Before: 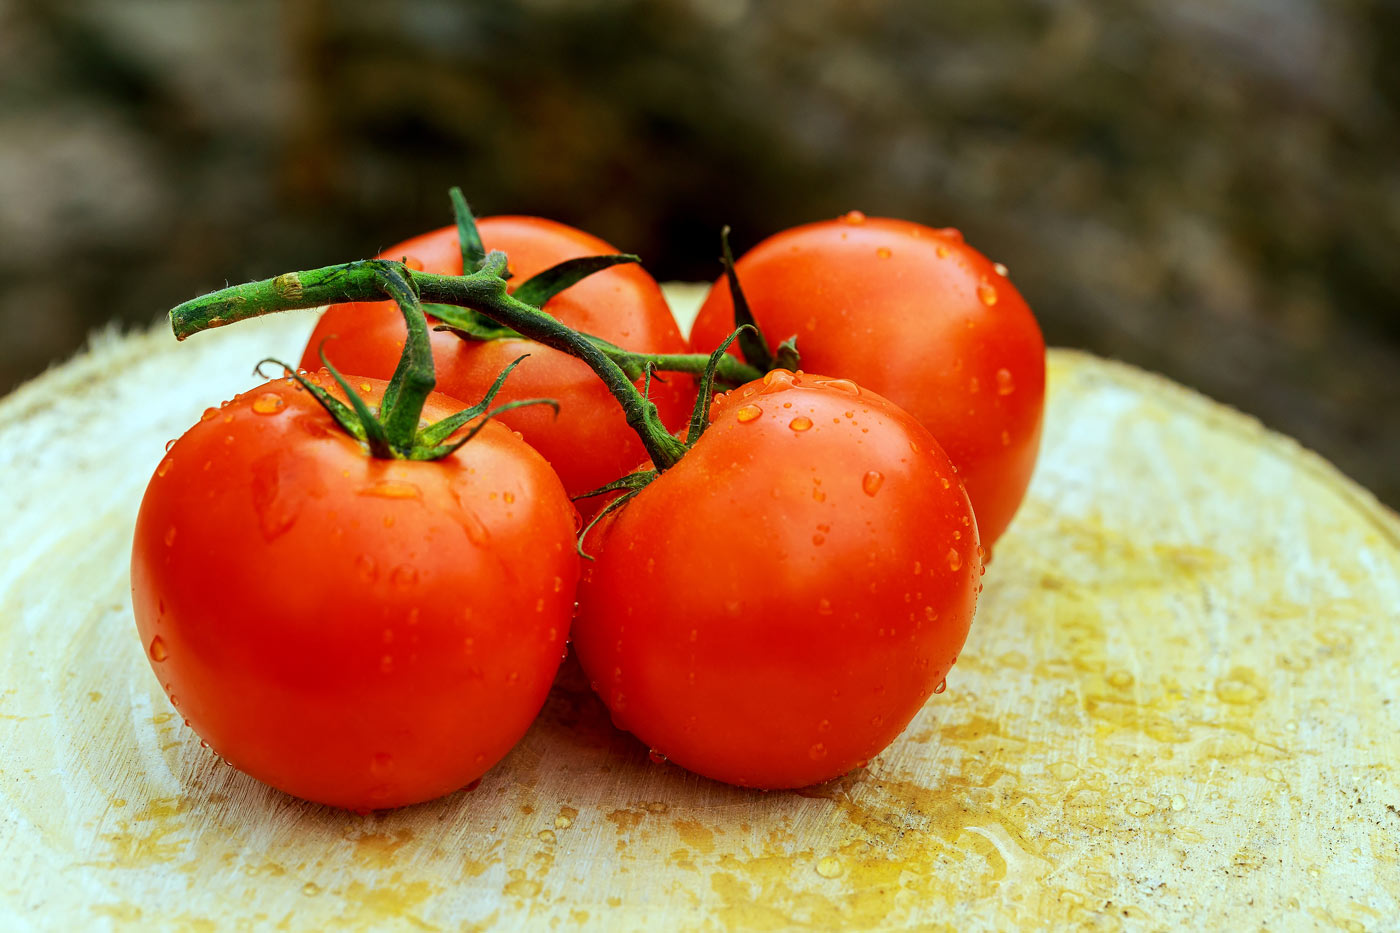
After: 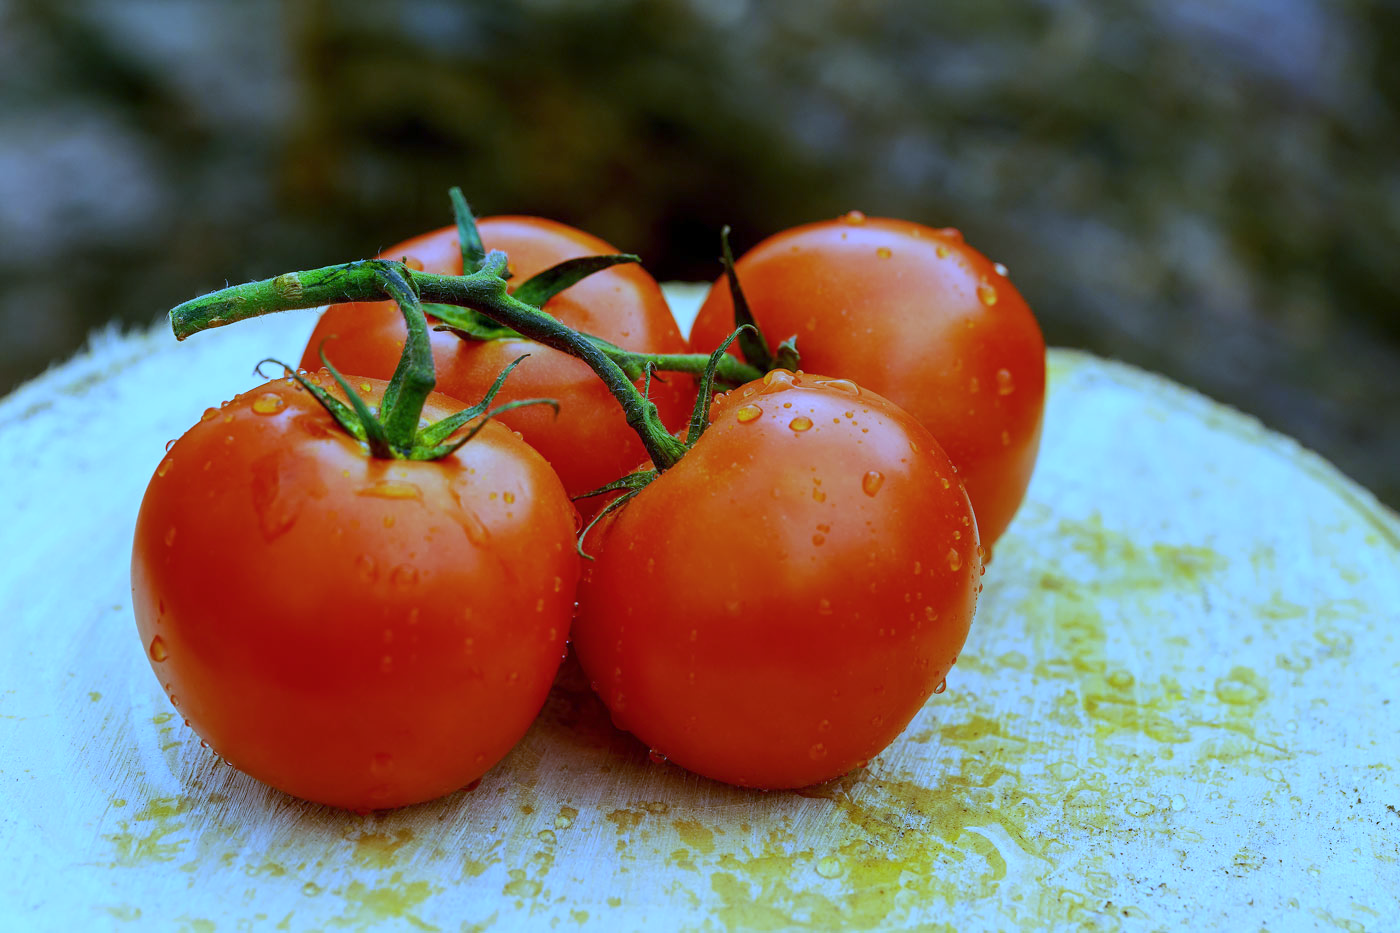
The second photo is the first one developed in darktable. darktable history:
white balance: red 0.766, blue 1.537
color balance rgb: contrast -10%
